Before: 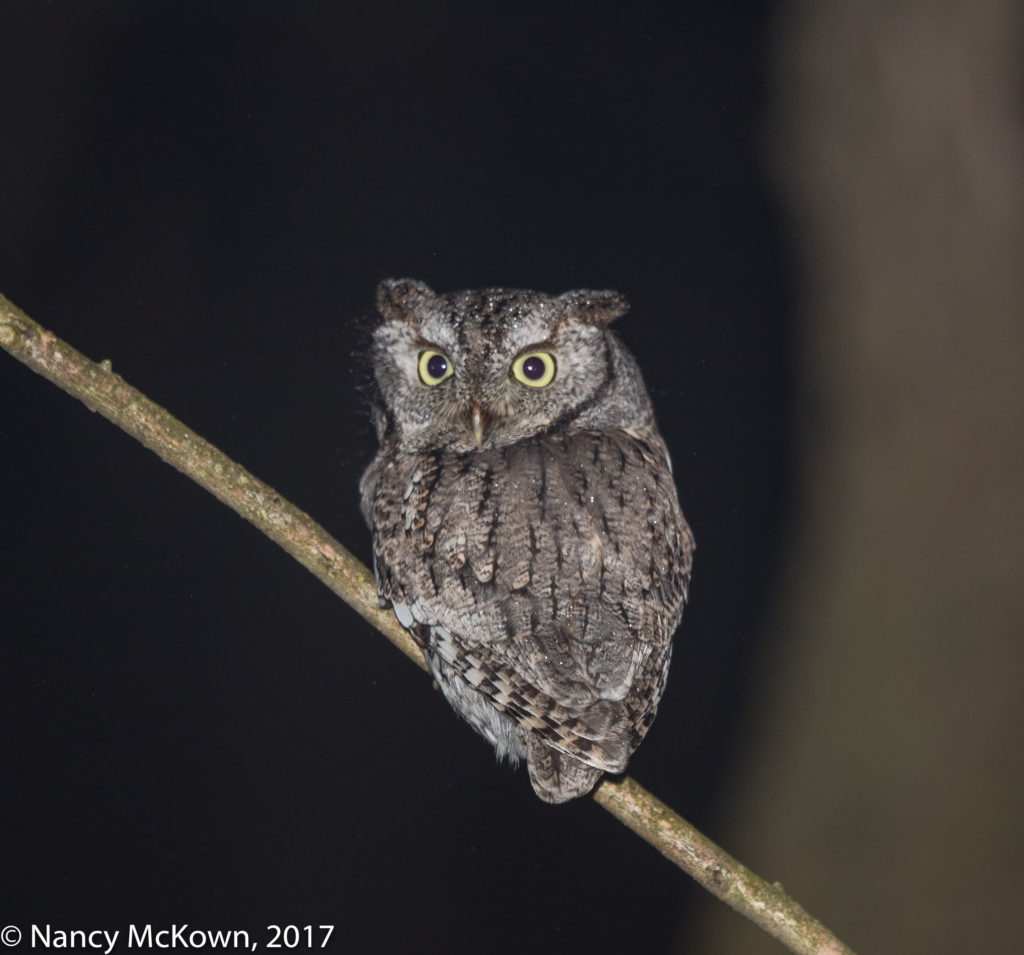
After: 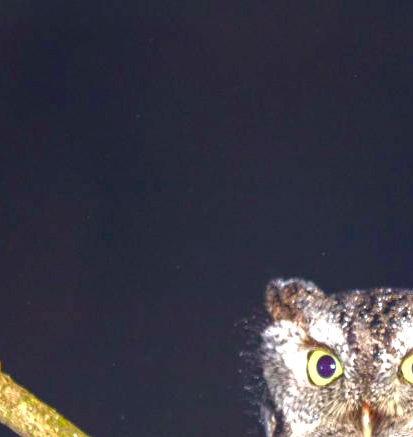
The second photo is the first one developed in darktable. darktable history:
exposure: exposure 1.521 EV, compensate highlight preservation false
crop and rotate: left 10.919%, top 0.079%, right 48.688%, bottom 54.124%
color balance rgb: linear chroma grading › global chroma 15.236%, perceptual saturation grading › global saturation 39.159%, perceptual saturation grading › highlights -25.782%, perceptual saturation grading › mid-tones 35.12%, perceptual saturation grading › shadows 35.024%, global vibrance 35.764%, contrast 10.017%
